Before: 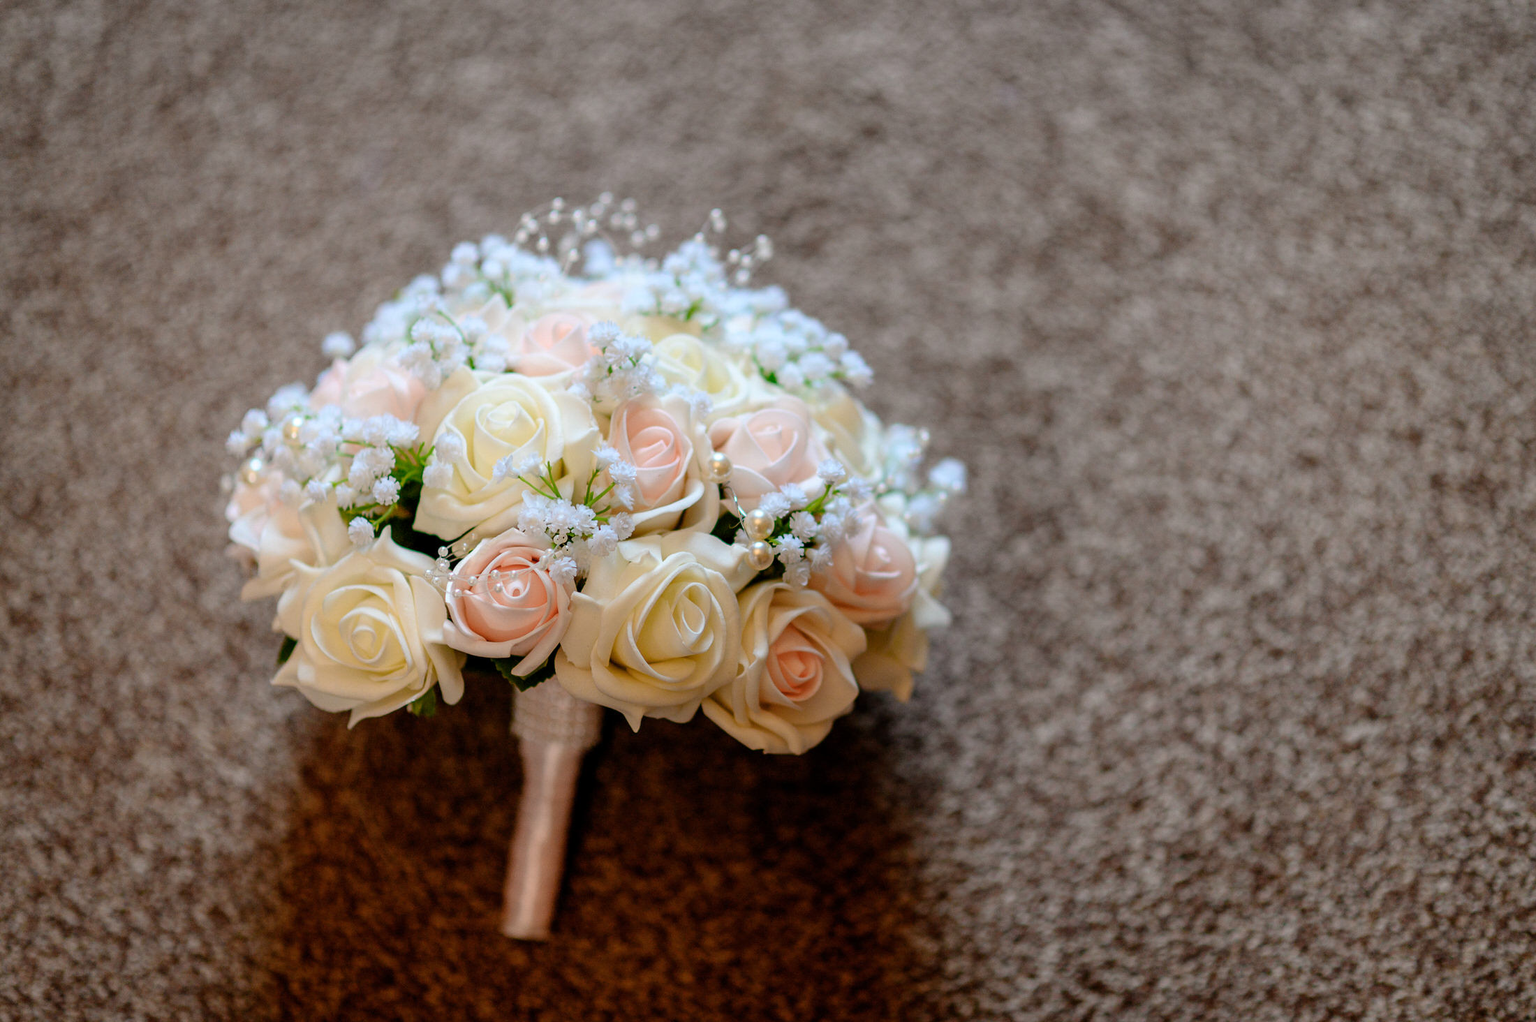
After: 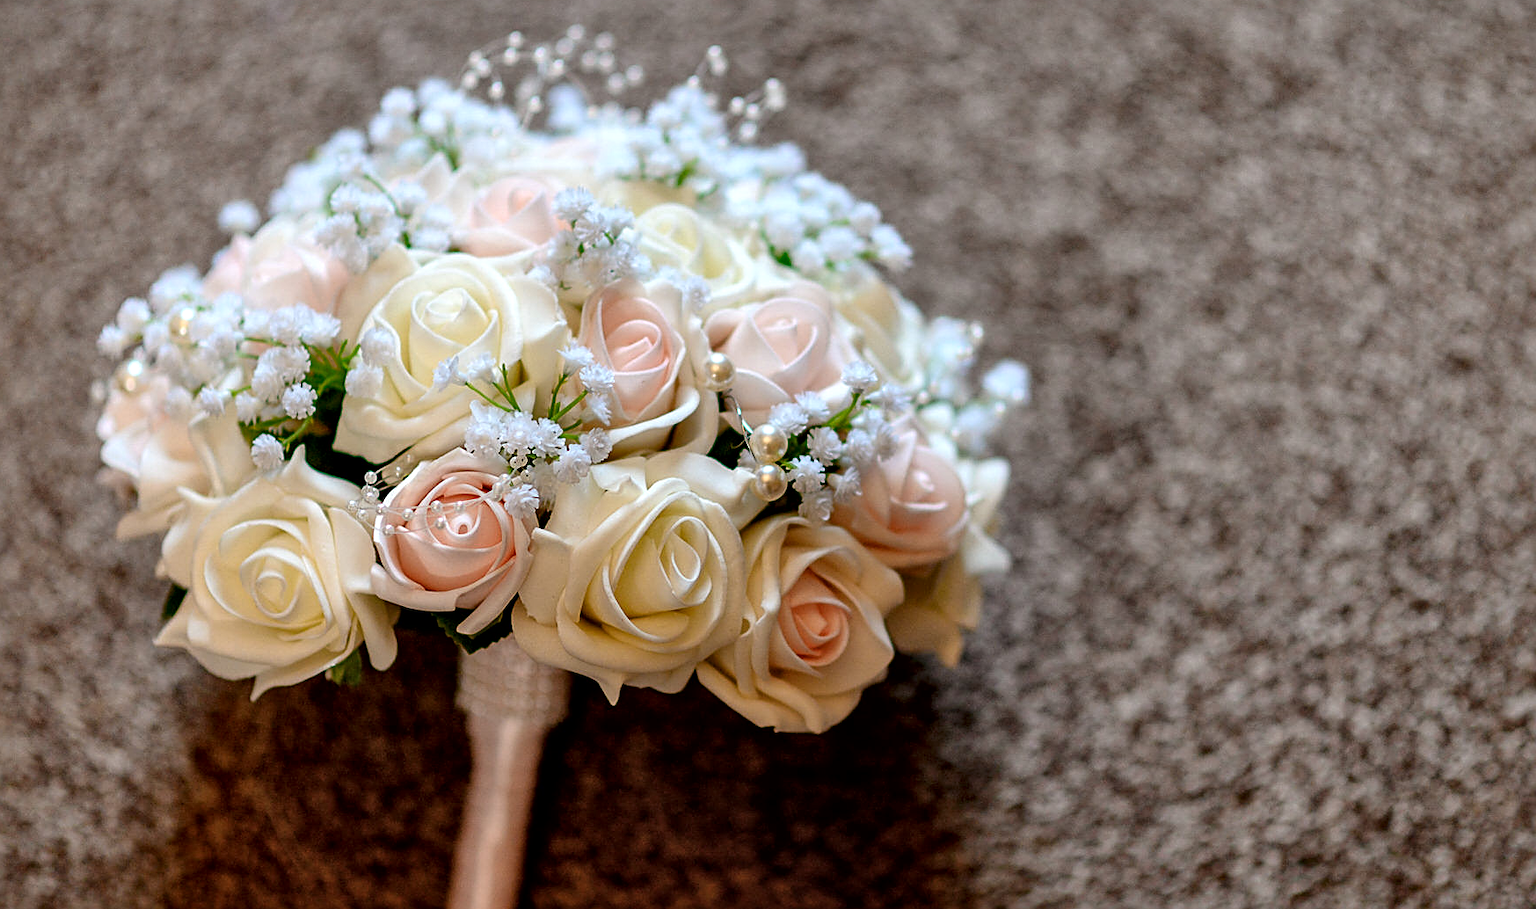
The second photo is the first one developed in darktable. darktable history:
sharpen: on, module defaults
local contrast: mode bilateral grid, contrast 25, coarseness 60, detail 151%, midtone range 0.2
crop: left 9.712%, top 16.928%, right 10.845%, bottom 12.332%
